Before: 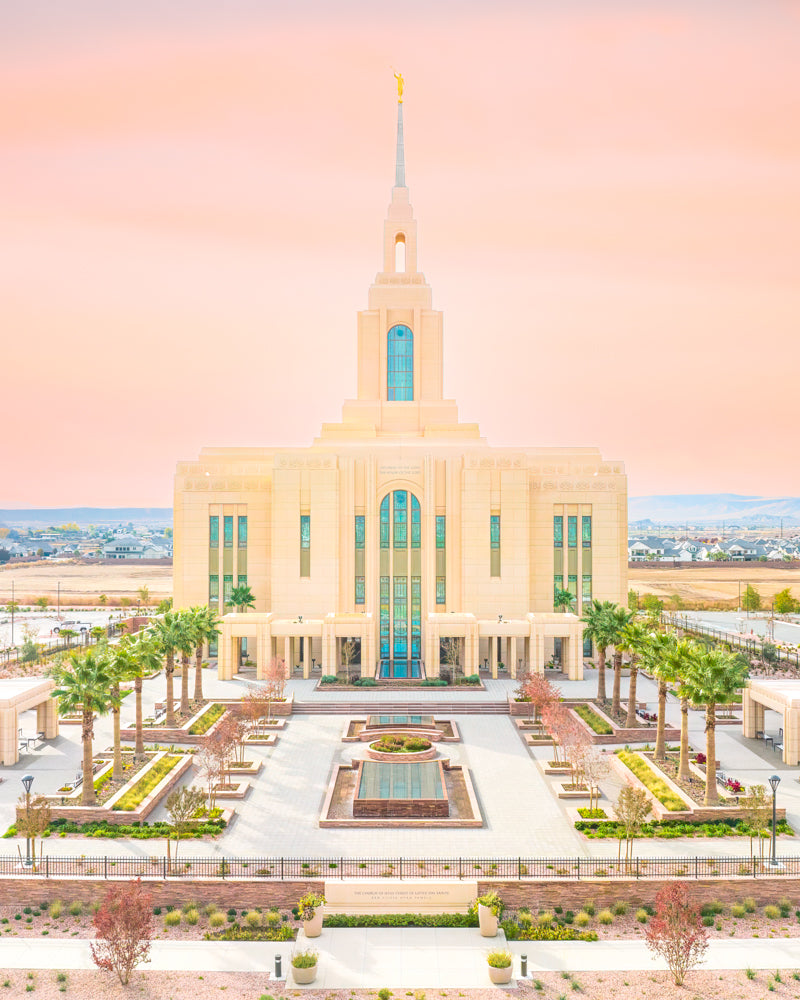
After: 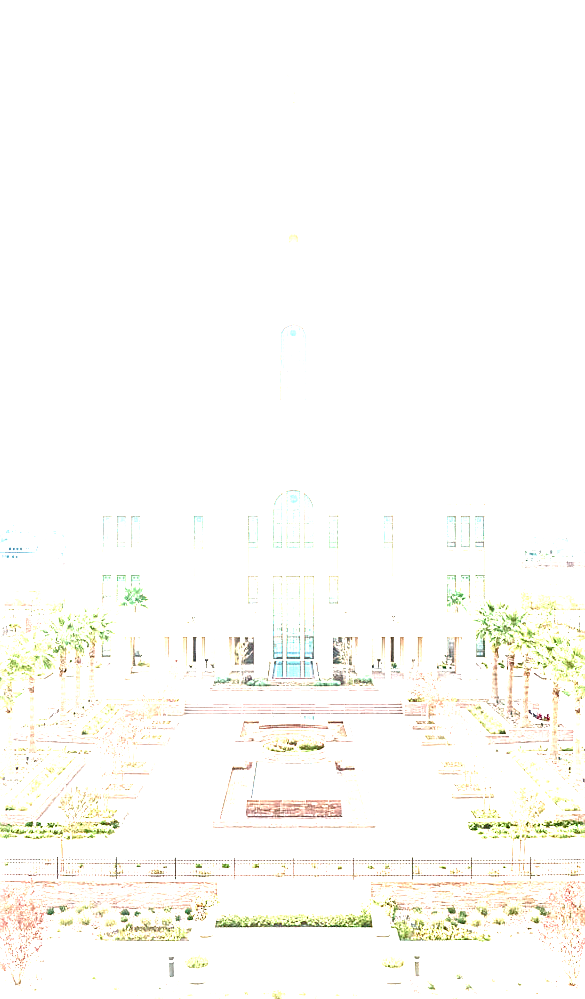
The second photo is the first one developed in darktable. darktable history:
sharpen: on, module defaults
exposure: black level correction 0, exposure 1.559 EV, compensate highlight preservation false
color balance rgb: linear chroma grading › shadows -2.074%, linear chroma grading › highlights -14.513%, linear chroma grading › global chroma -9.743%, linear chroma grading › mid-tones -9.71%, perceptual saturation grading › global saturation 0.902%, perceptual saturation grading › highlights -30.102%, perceptual saturation grading › shadows 20.535%, perceptual brilliance grading › global brilliance 17.707%
crop: left 13.4%, top 0%, right 13.38%
